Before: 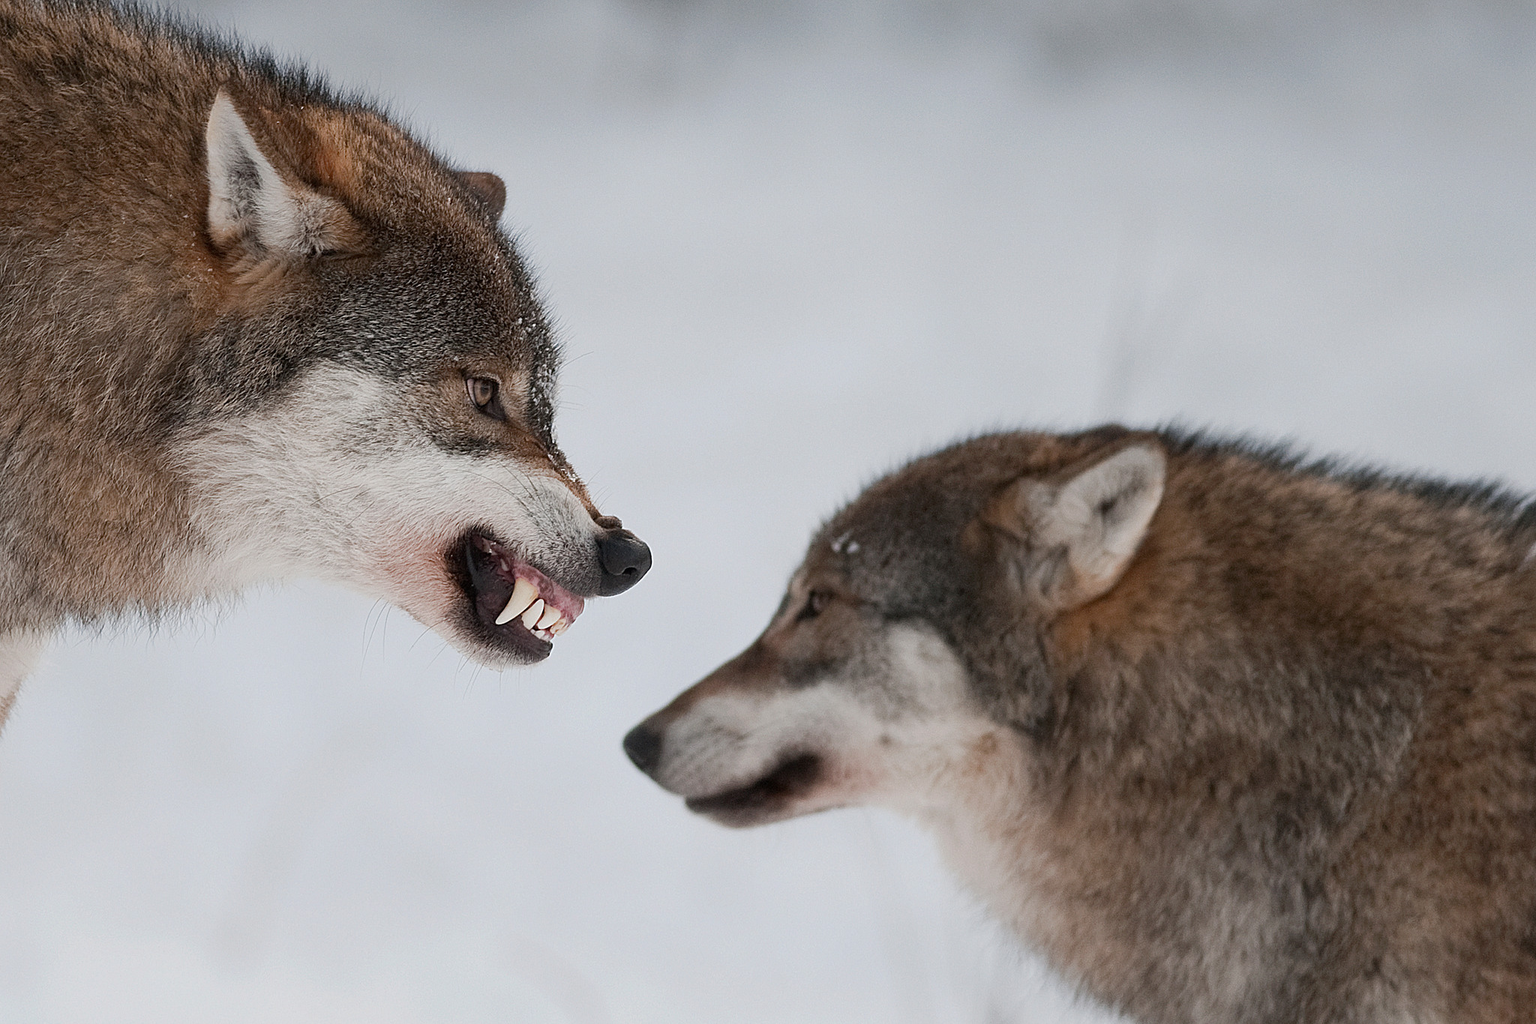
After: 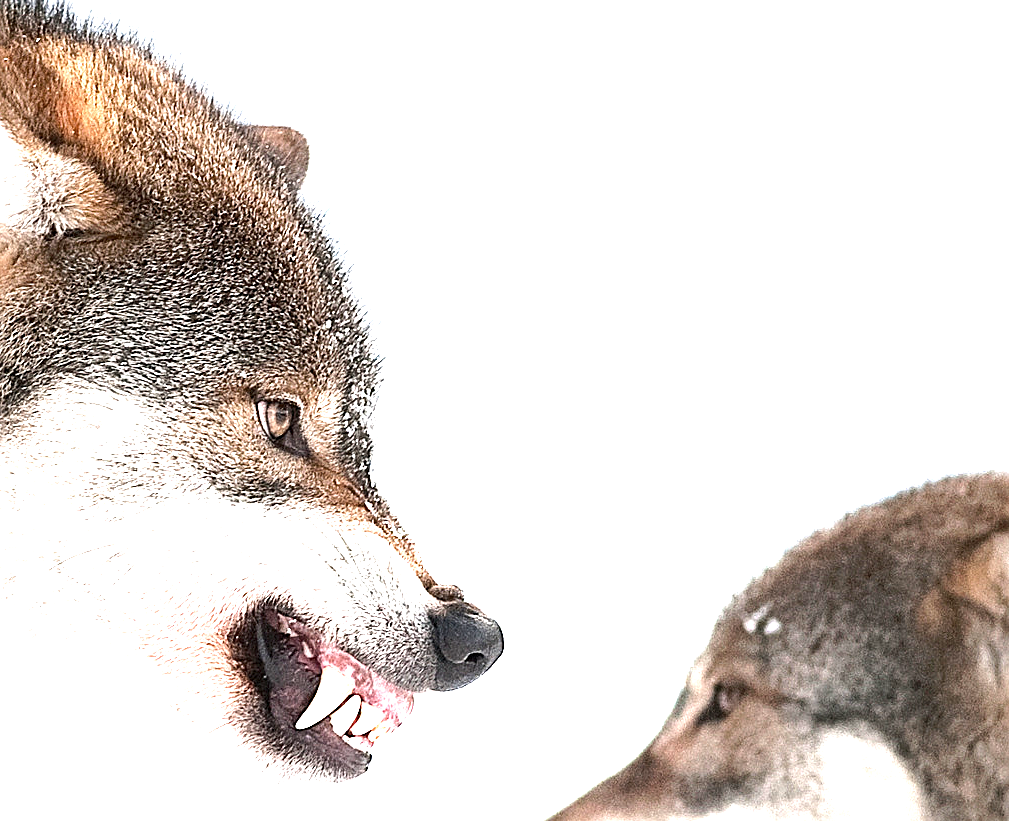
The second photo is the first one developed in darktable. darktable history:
sharpen: on, module defaults
tone equalizer: -8 EV -0.417 EV, -7 EV -0.389 EV, -6 EV -0.333 EV, -5 EV -0.222 EV, -3 EV 0.222 EV, -2 EV 0.333 EV, -1 EV 0.389 EV, +0 EV 0.417 EV, edges refinement/feathering 500, mask exposure compensation -1.57 EV, preserve details no
exposure: black level correction 0, exposure 1.9 EV, compensate highlight preservation false
crop: left 17.835%, top 7.675%, right 32.881%, bottom 32.213%
